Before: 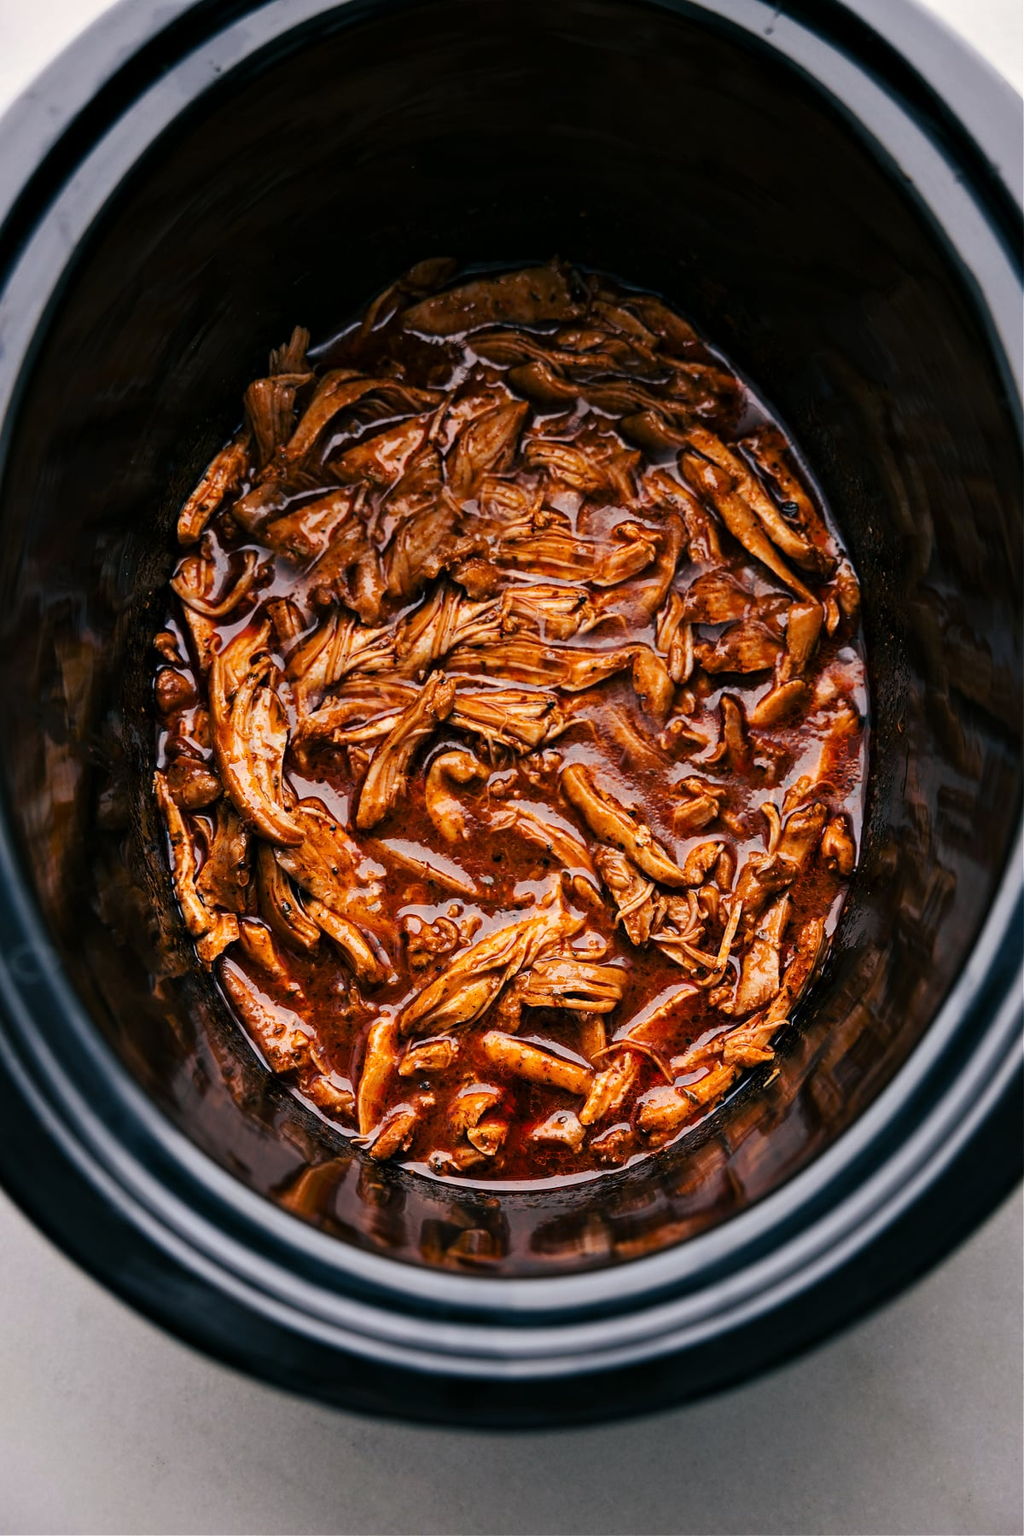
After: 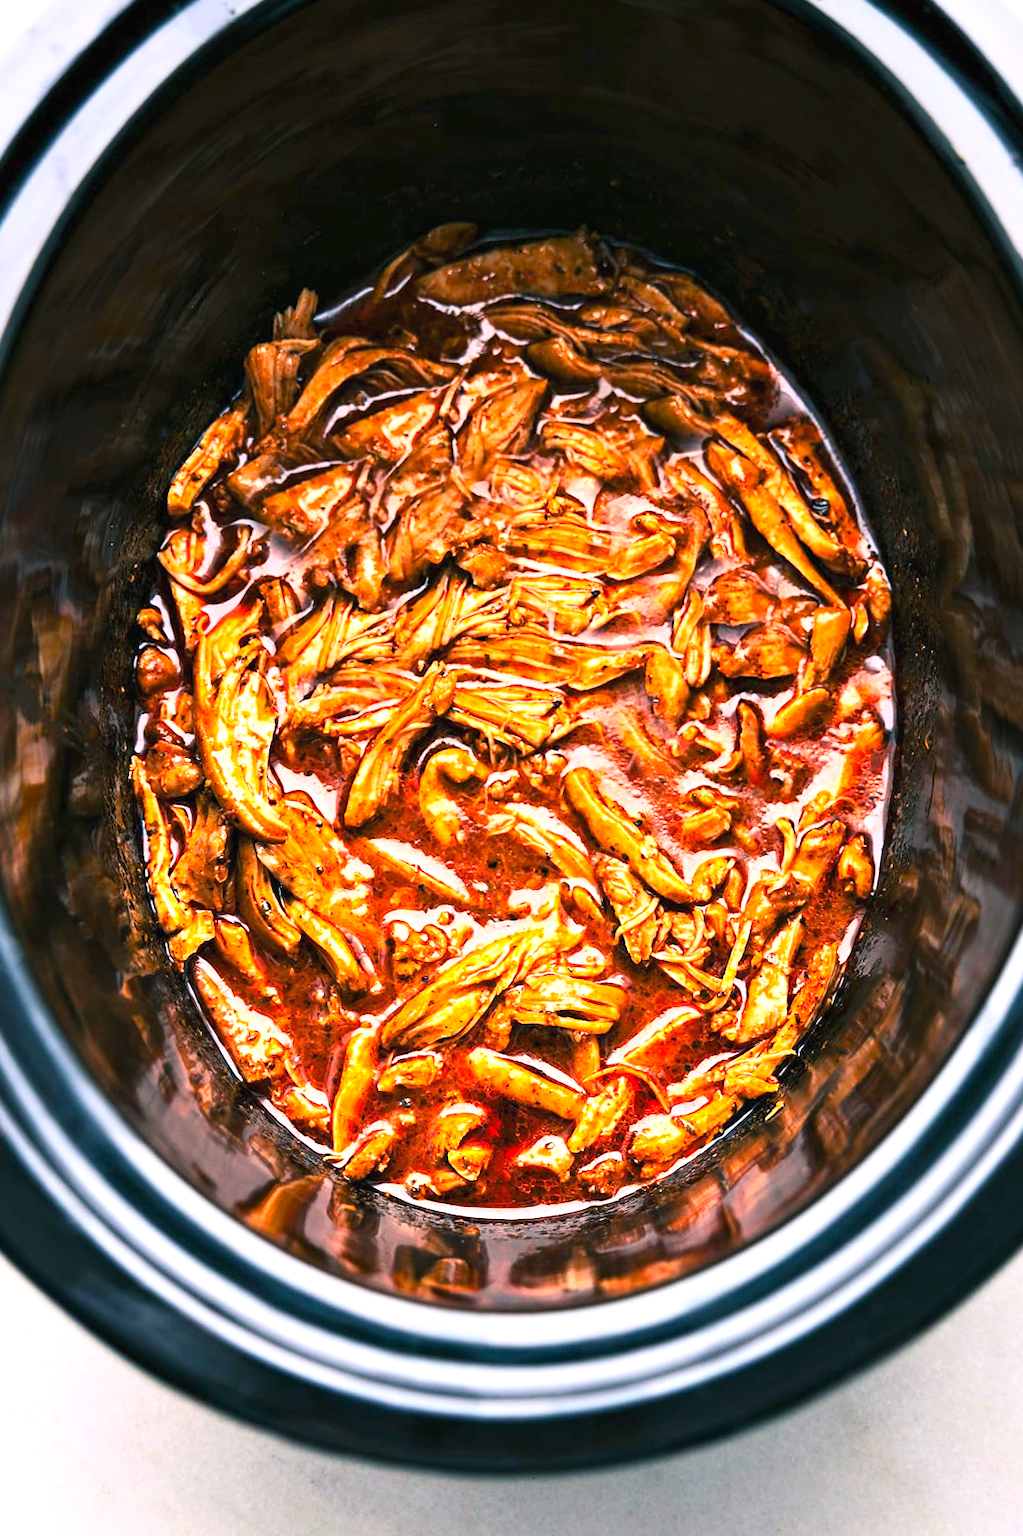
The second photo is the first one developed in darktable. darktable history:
crop and rotate: angle -2.52°
exposure: black level correction 0, exposure 1.444 EV, compensate exposure bias true, compensate highlight preservation false
contrast brightness saturation: contrast 0.197, brightness 0.163, saturation 0.222
